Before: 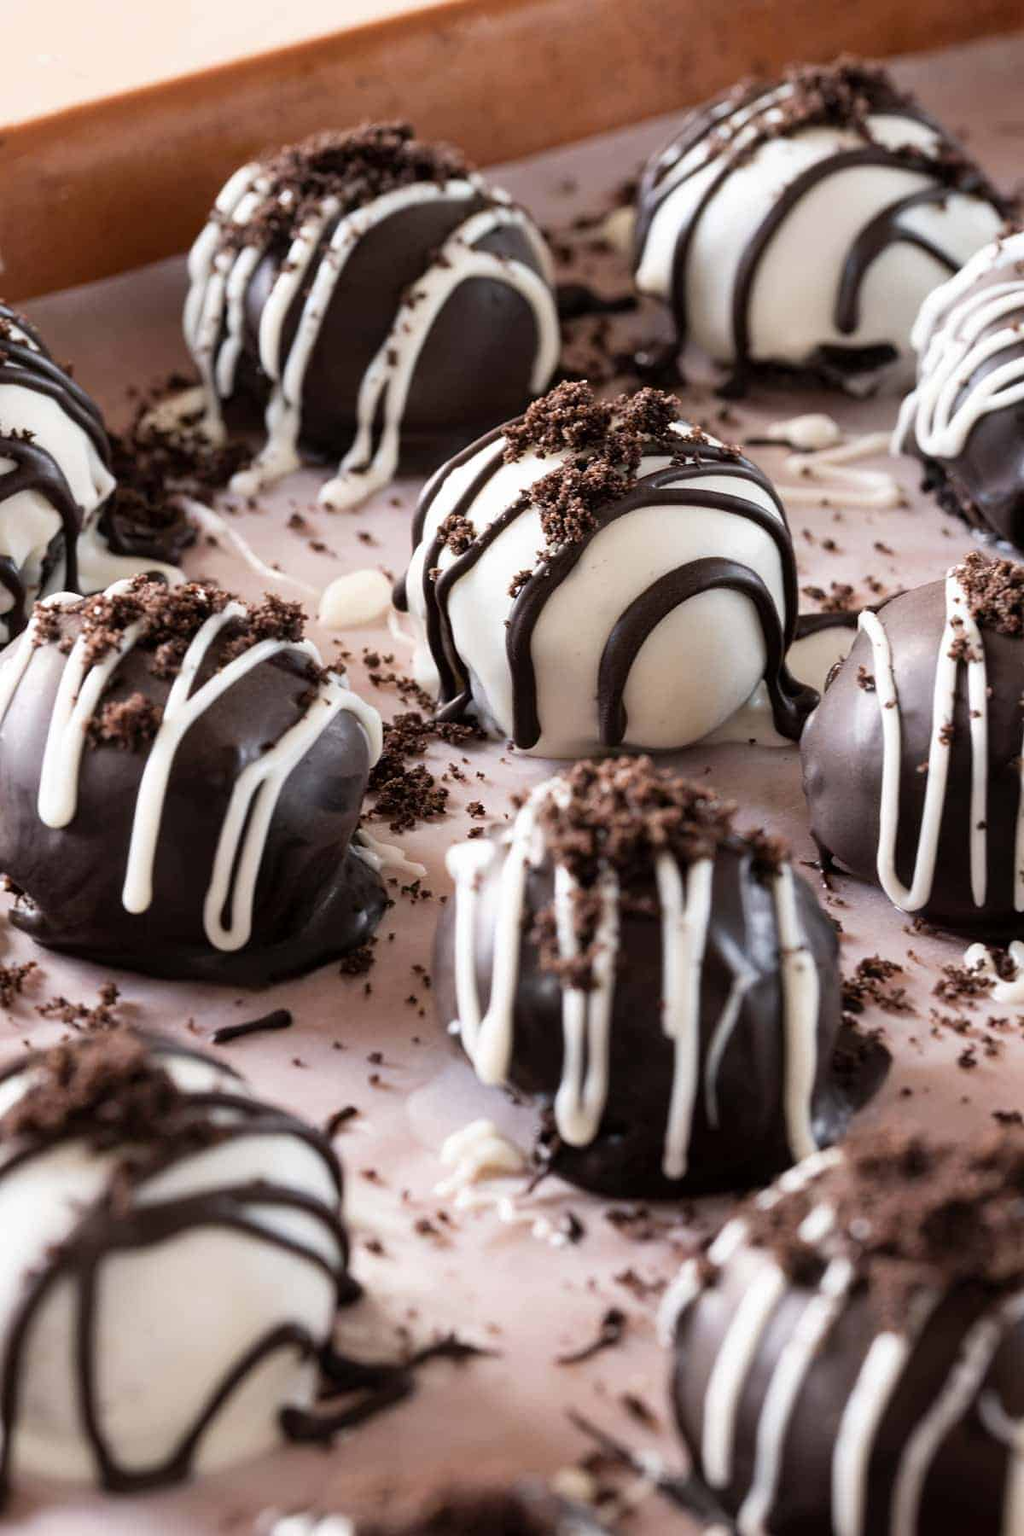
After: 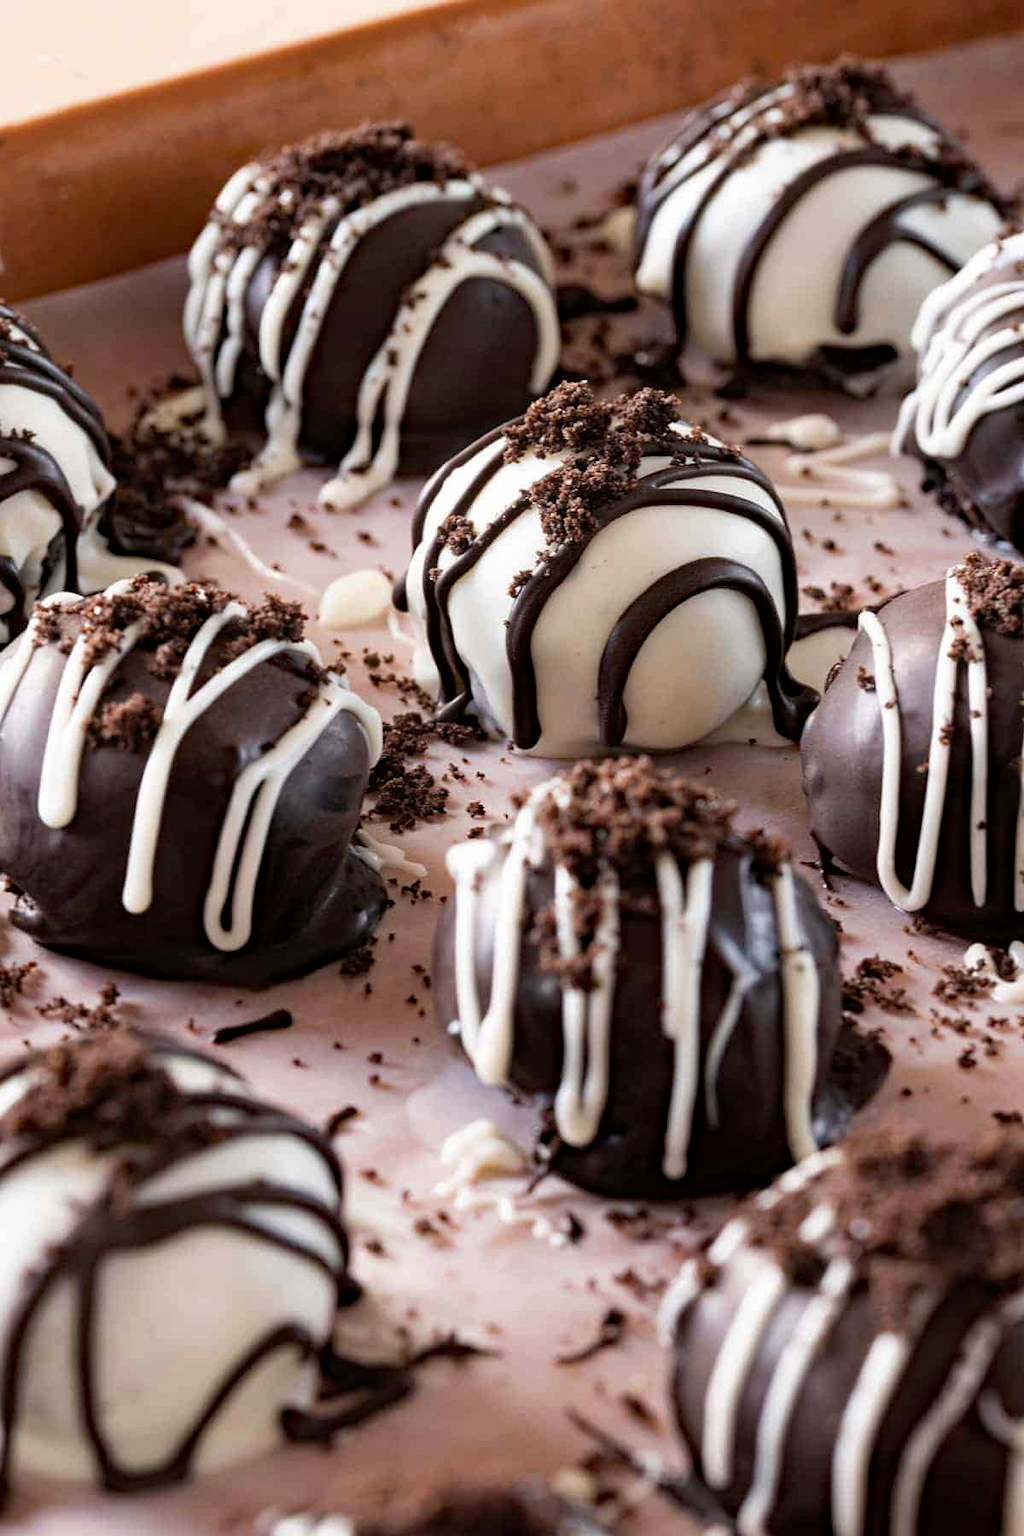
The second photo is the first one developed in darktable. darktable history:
color balance: on, module defaults
haze removal: strength 0.29, distance 0.25, compatibility mode true, adaptive false
